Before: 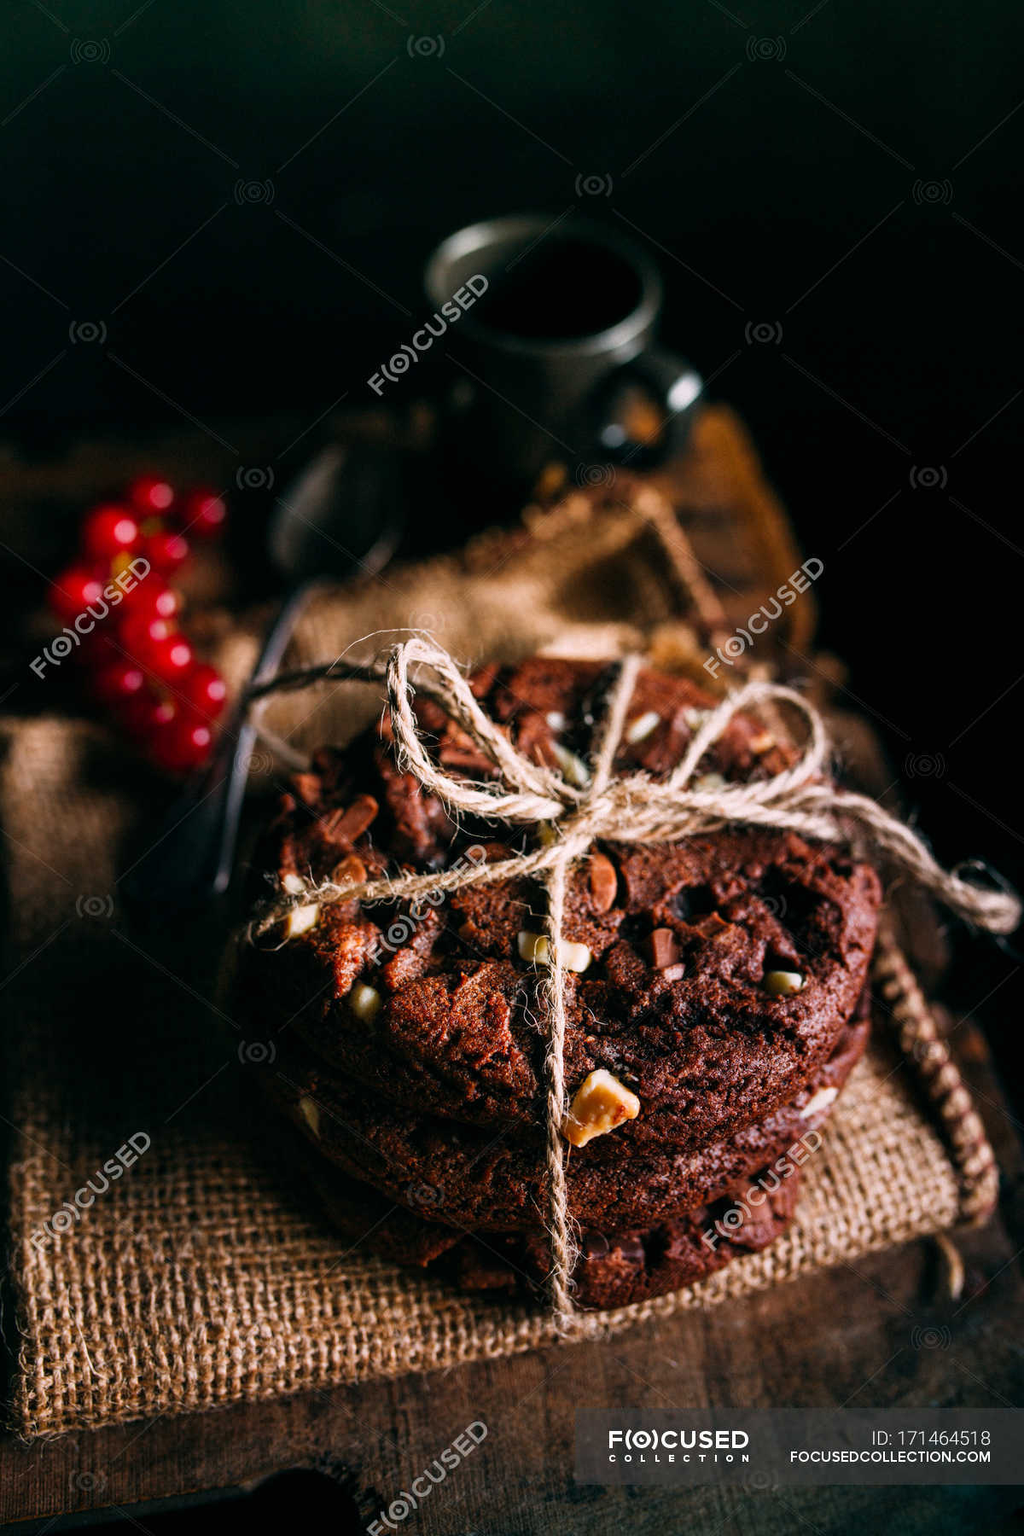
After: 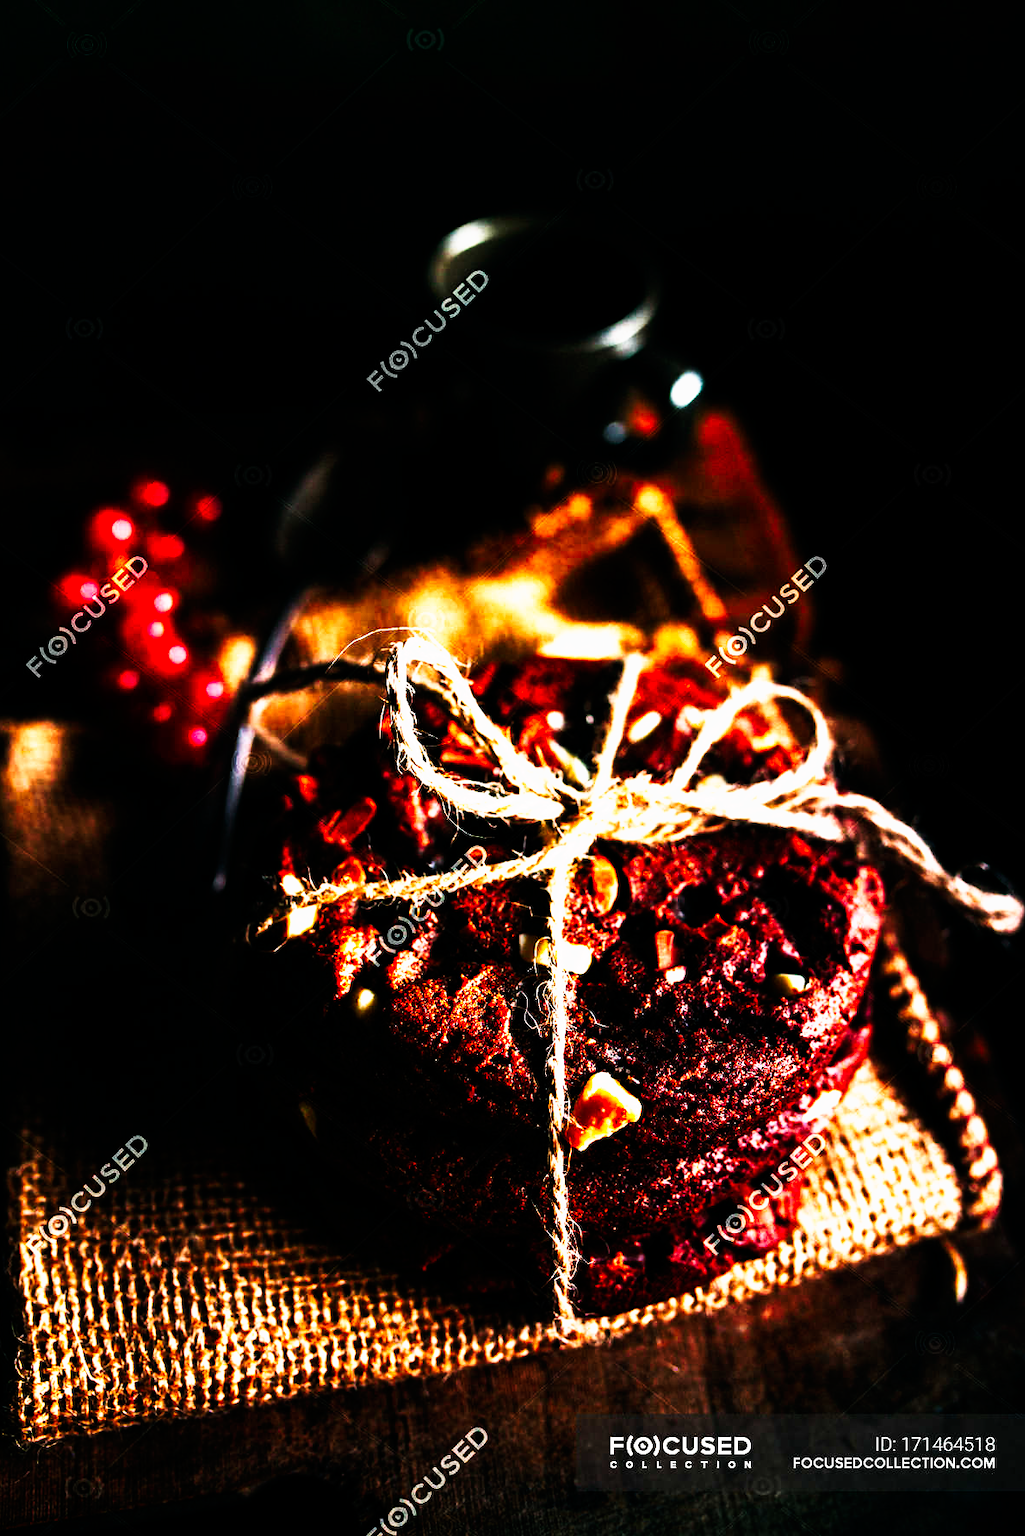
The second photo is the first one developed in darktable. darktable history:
crop: left 0.434%, top 0.485%, right 0.244%, bottom 0.386%
tone curve: curves: ch0 [(0, 0) (0.003, 0) (0.011, 0.001) (0.025, 0.003) (0.044, 0.003) (0.069, 0.006) (0.1, 0.009) (0.136, 0.014) (0.177, 0.029) (0.224, 0.061) (0.277, 0.127) (0.335, 0.218) (0.399, 0.38) (0.468, 0.588) (0.543, 0.809) (0.623, 0.947) (0.709, 0.987) (0.801, 0.99) (0.898, 0.99) (1, 1)], preserve colors none
